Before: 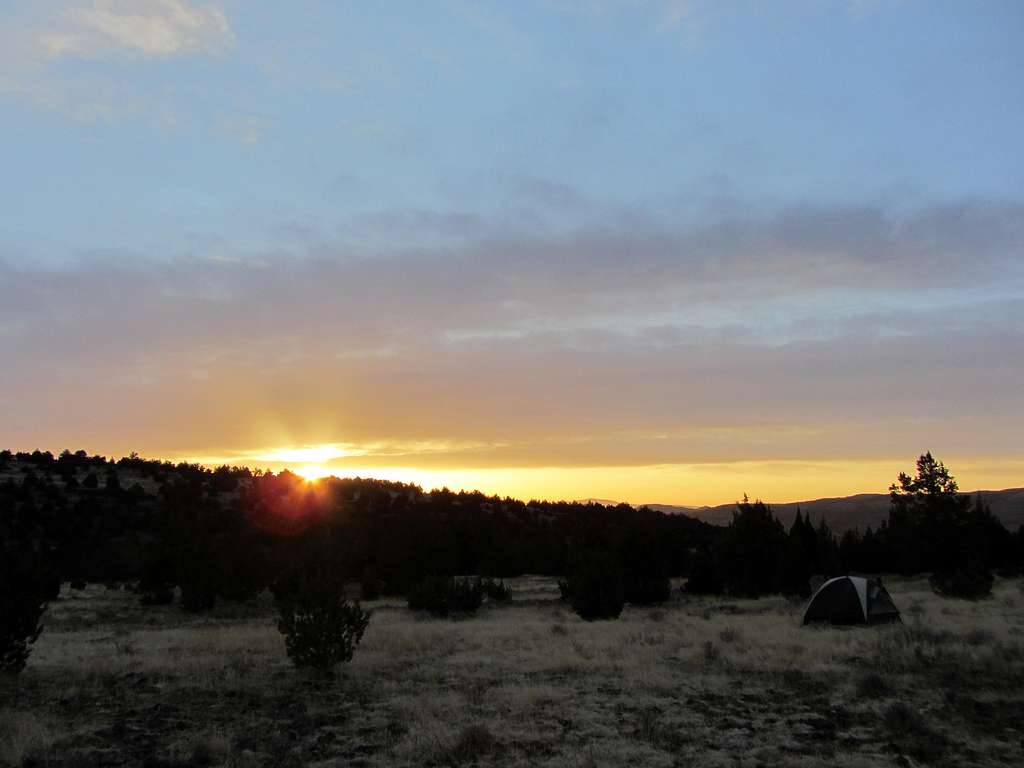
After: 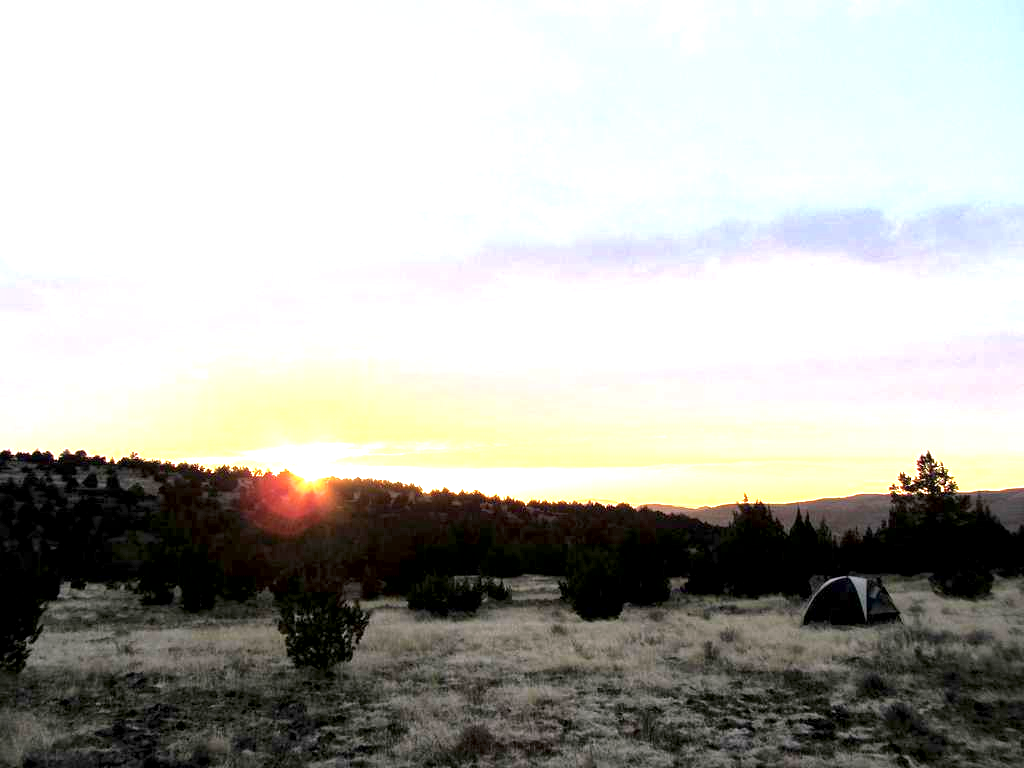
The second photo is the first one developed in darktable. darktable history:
local contrast: mode bilateral grid, contrast 20, coarseness 50, detail 159%, midtone range 0.2
color balance rgb: highlights gain › chroma 1.439%, highlights gain › hue 310.1°, perceptual saturation grading › global saturation -3.574%, perceptual saturation grading › shadows -1.315%
exposure: black level correction 0.001, exposure 1.721 EV, compensate highlight preservation false
